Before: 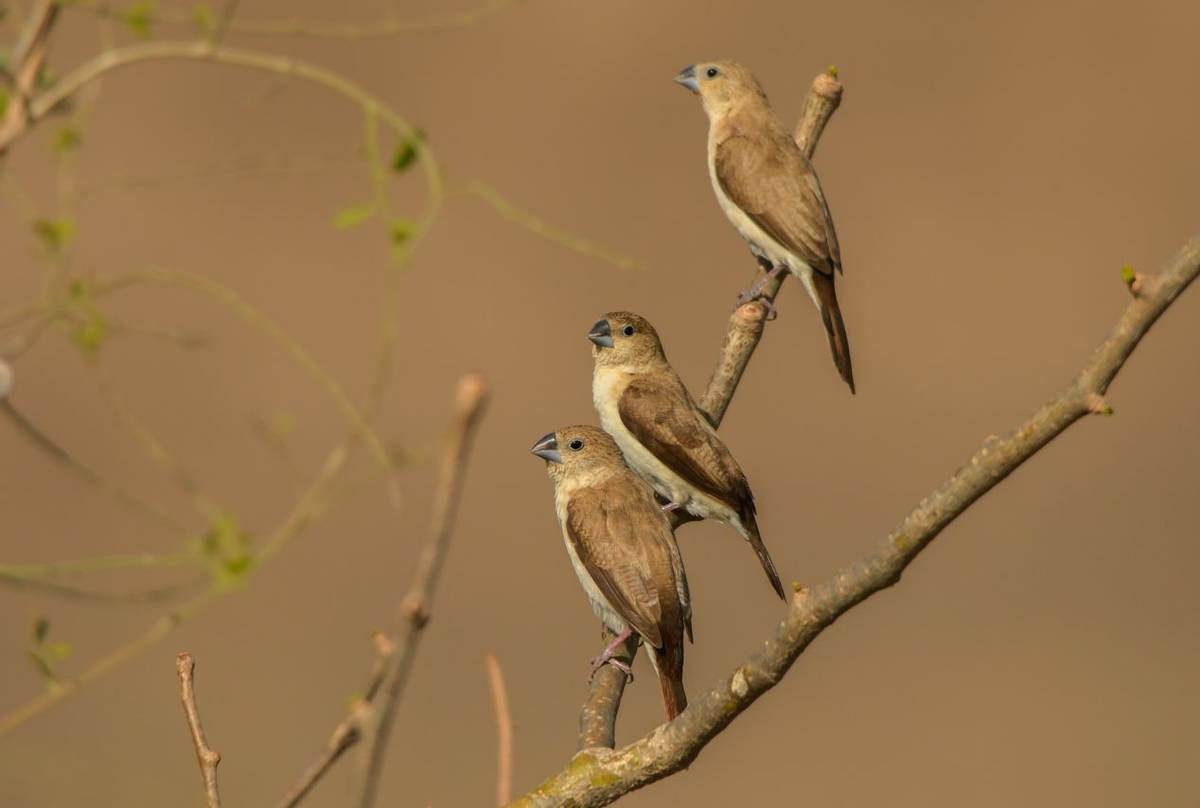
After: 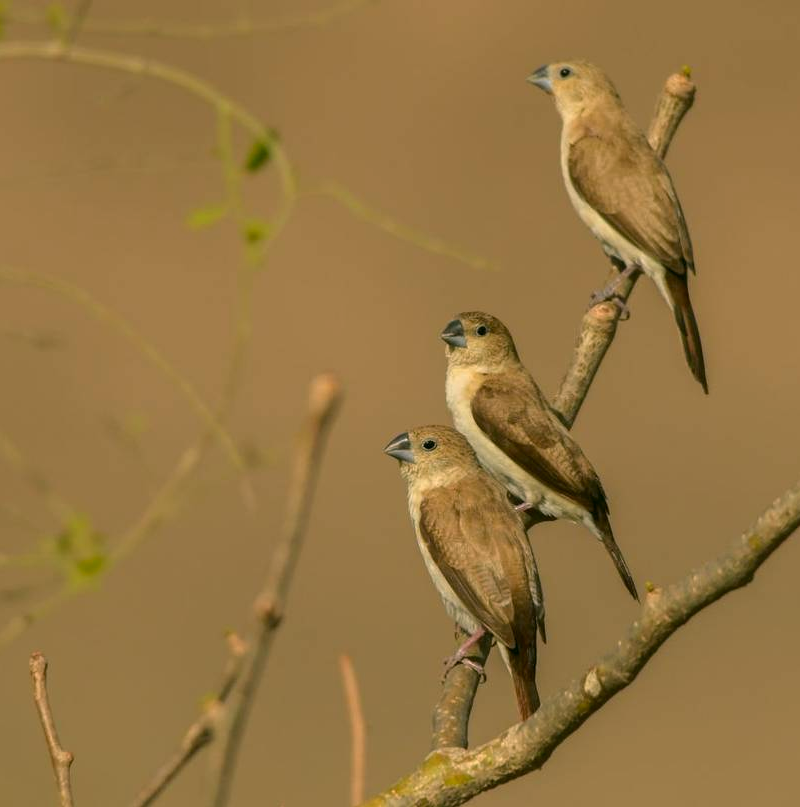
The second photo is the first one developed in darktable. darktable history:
crop and rotate: left 12.332%, right 20.922%
color correction: highlights a* 4.3, highlights b* 4.91, shadows a* -7.55, shadows b* 4.73
